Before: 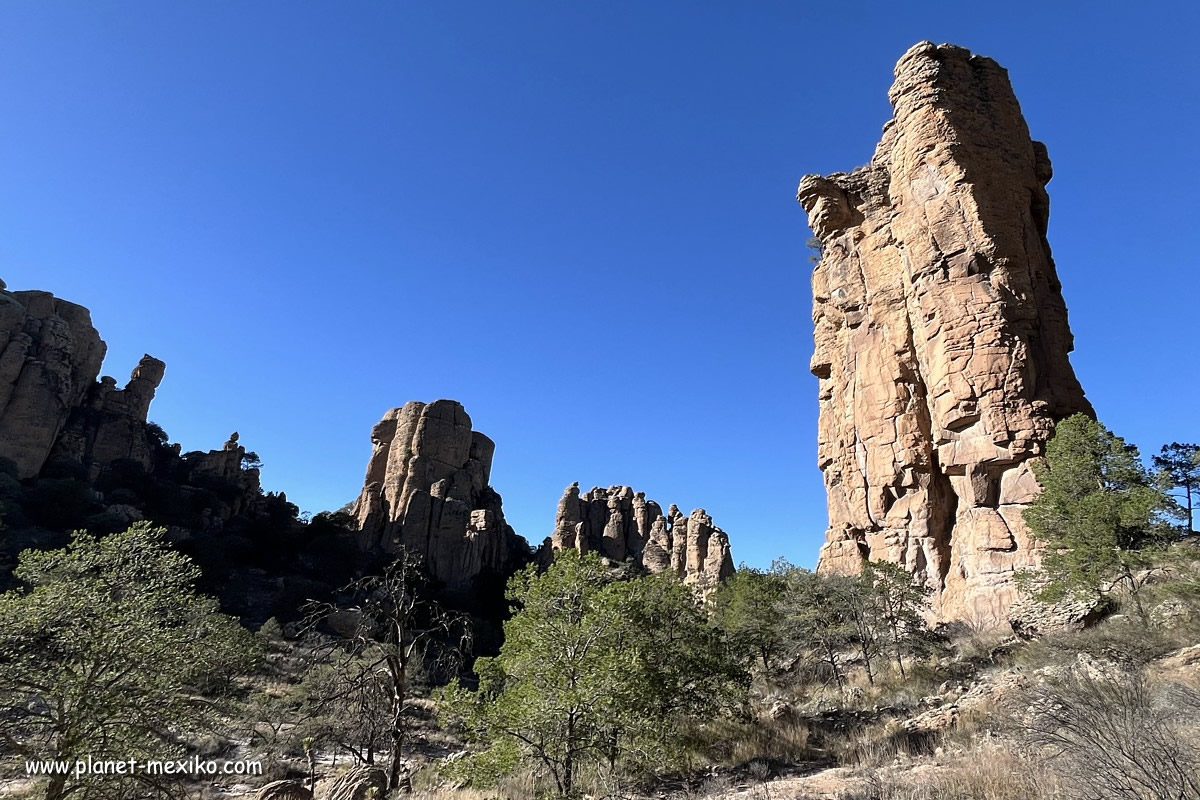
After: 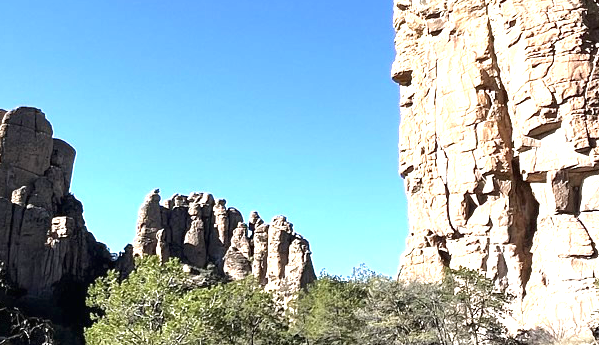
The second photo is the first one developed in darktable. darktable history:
tone equalizer: edges refinement/feathering 500, mask exposure compensation -1.57 EV, preserve details no
crop: left 34.934%, top 36.69%, right 15.101%, bottom 20.063%
exposure: black level correction 0, exposure 1.188 EV, compensate highlight preservation false
